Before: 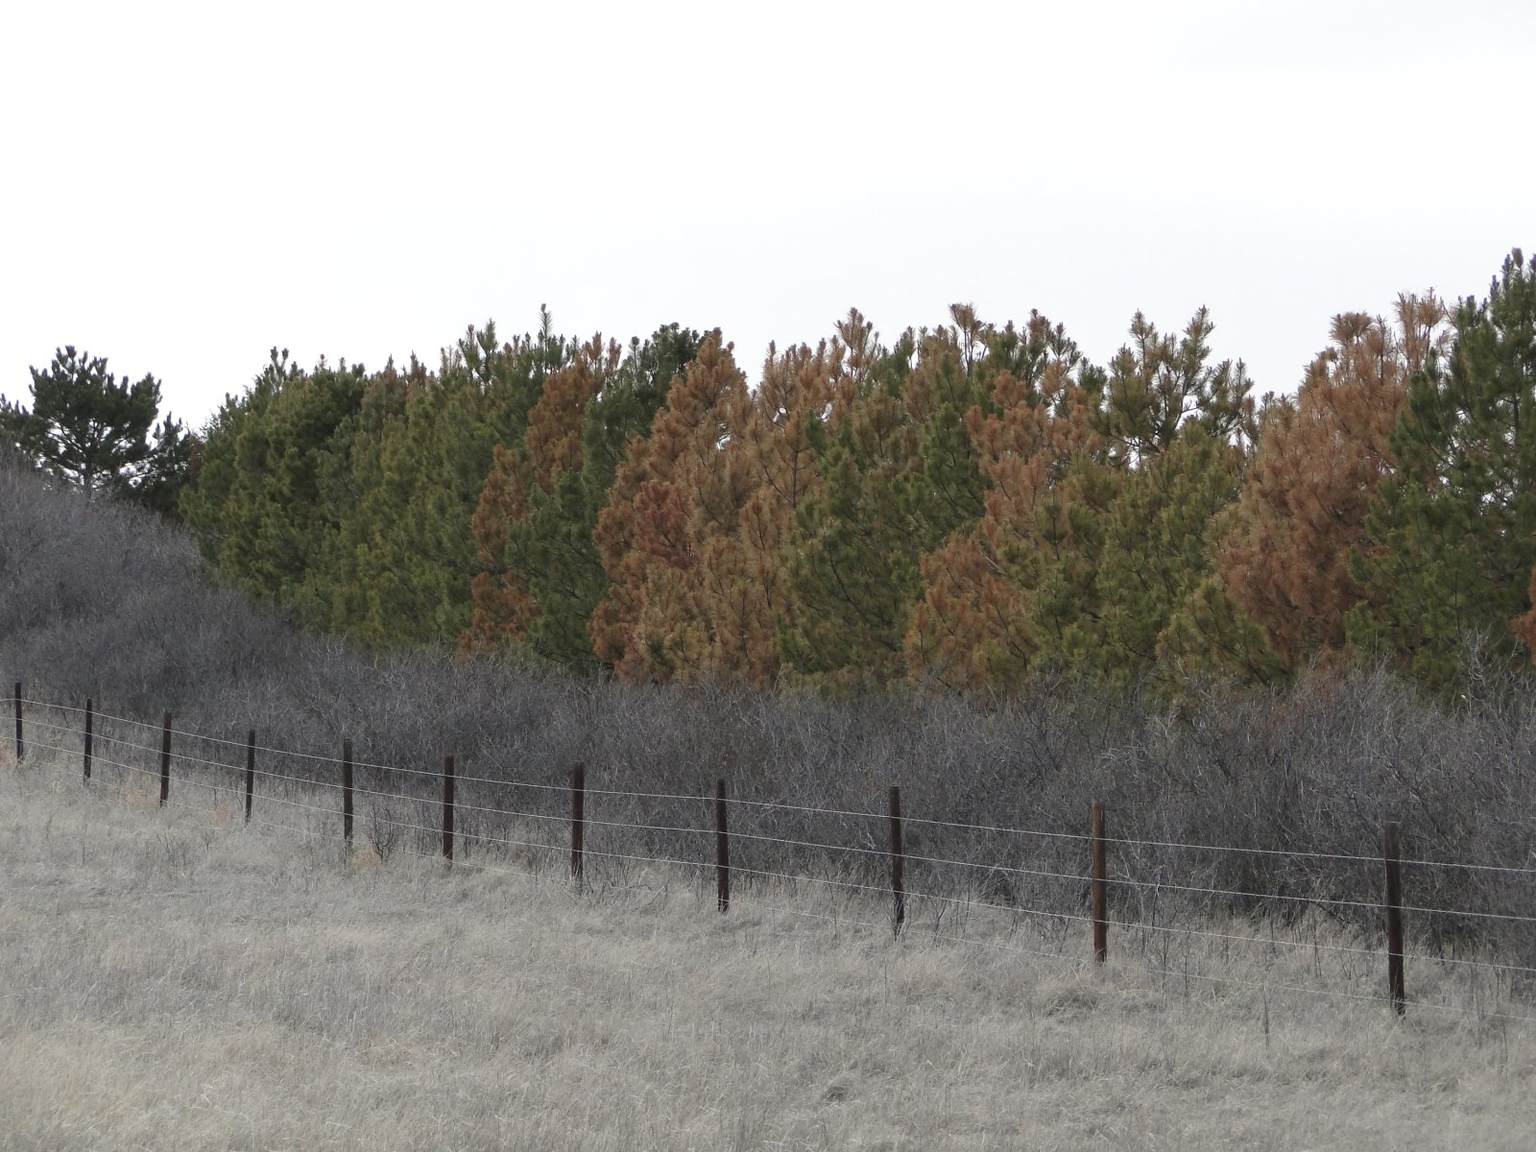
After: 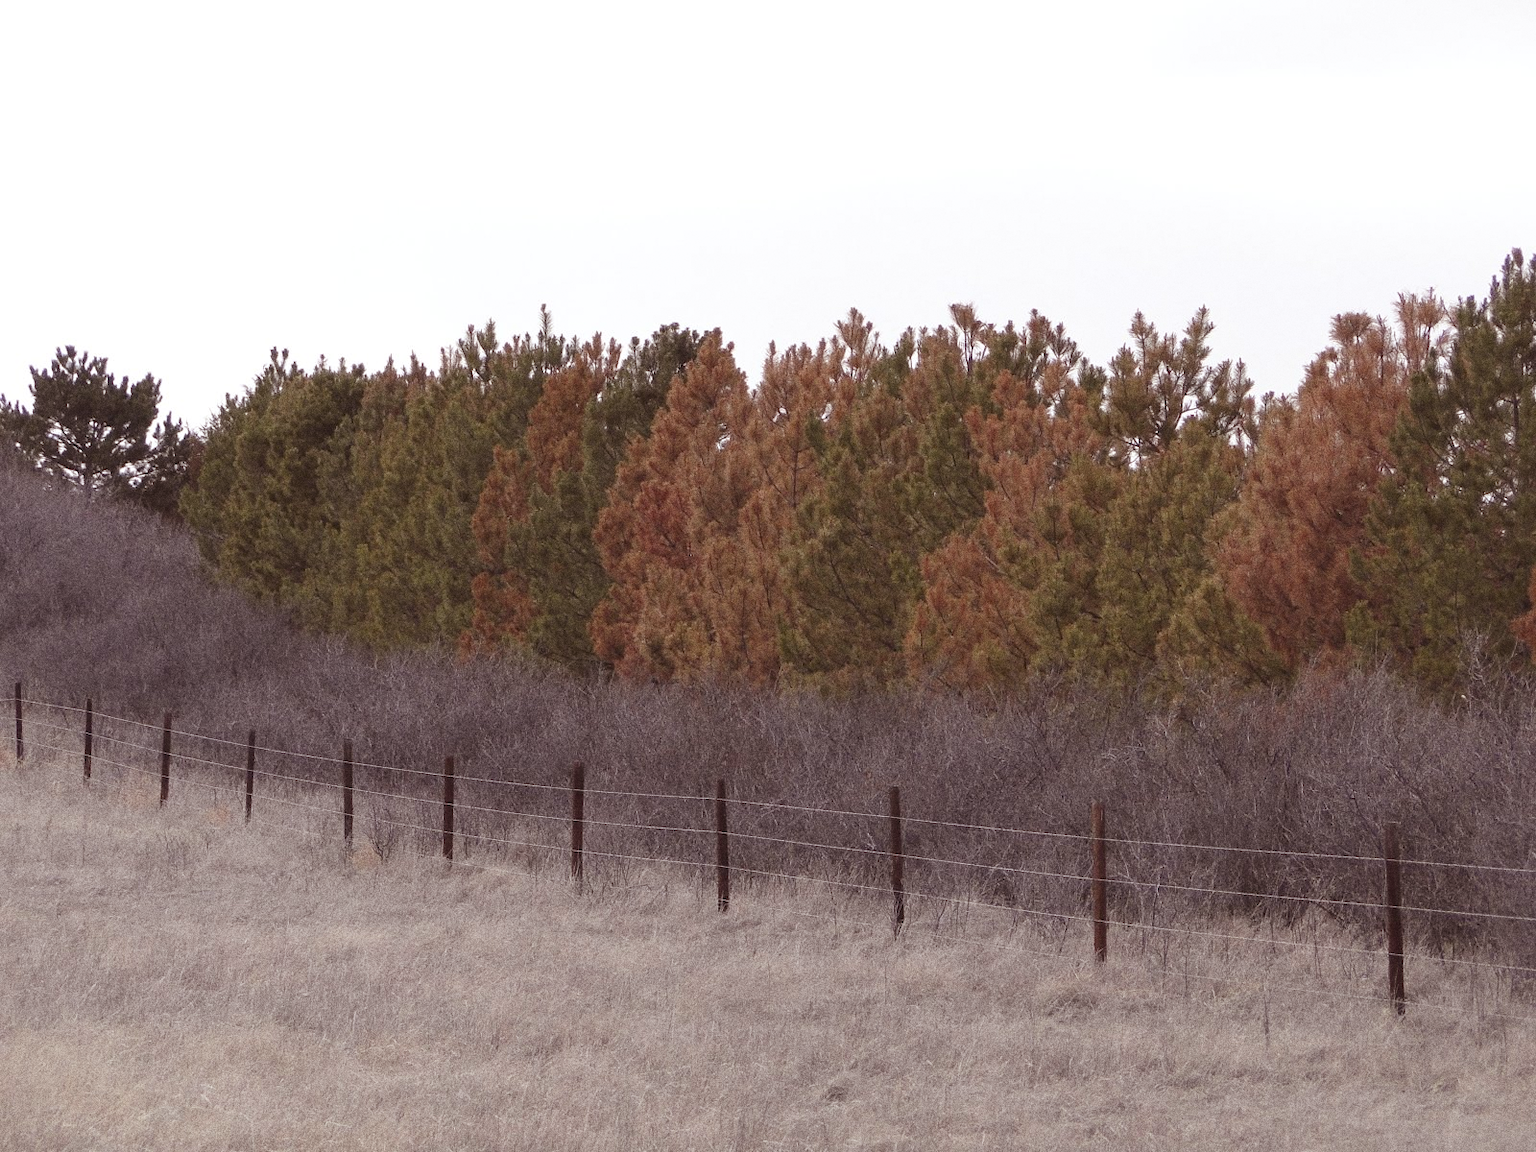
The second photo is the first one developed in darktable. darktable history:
rgb levels: mode RGB, independent channels, levels [[0, 0.474, 1], [0, 0.5, 1], [0, 0.5, 1]]
grain: coarseness 0.09 ISO, strength 40%
